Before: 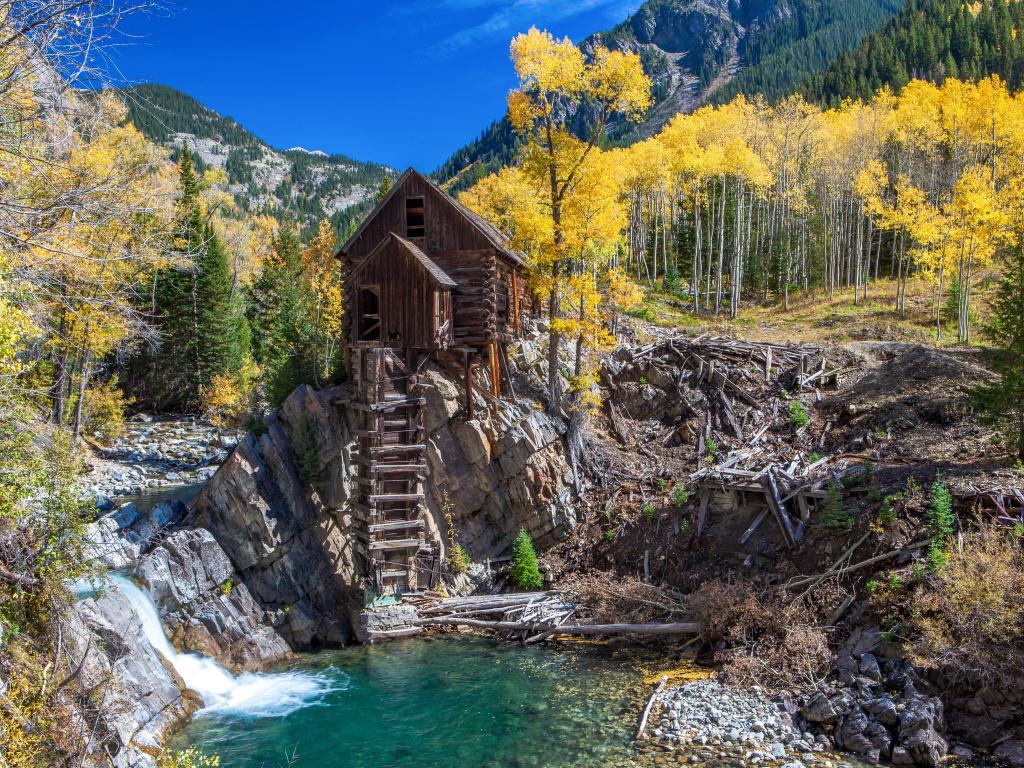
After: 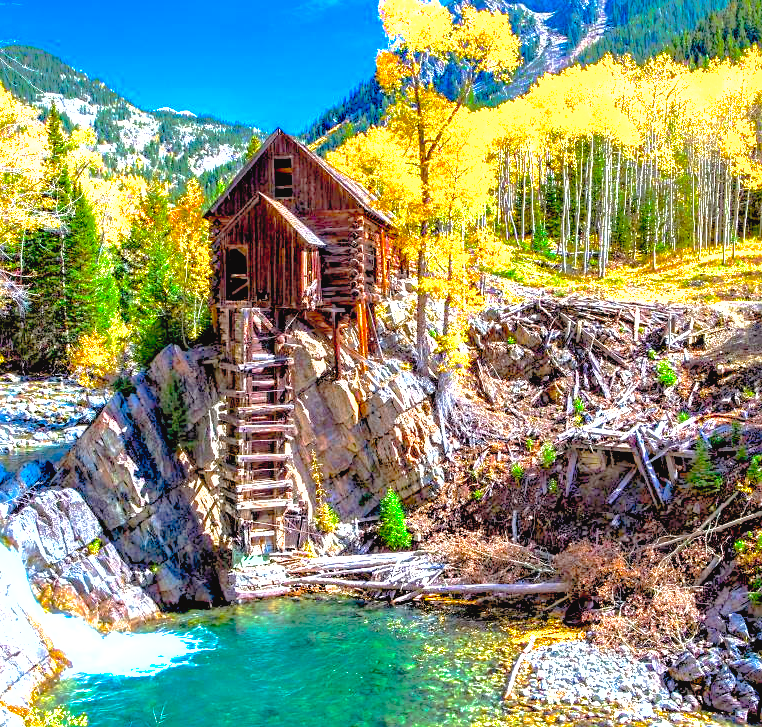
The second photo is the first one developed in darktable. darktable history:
crop and rotate: left 12.931%, top 5.301%, right 12.565%
exposure: black level correction 0.01, exposure 1 EV, compensate highlight preservation false
shadows and highlights: shadows 60.07, highlights -59.84
tone curve: curves: ch0 [(0.024, 0) (0.075, 0.034) (0.145, 0.098) (0.257, 0.259) (0.408, 0.45) (0.611, 0.64) (0.81, 0.857) (1, 1)]; ch1 [(0, 0) (0.287, 0.198) (0.501, 0.506) (0.56, 0.57) (0.712, 0.777) (0.976, 0.992)]; ch2 [(0, 0) (0.5, 0.5) (0.523, 0.552) (0.59, 0.603) (0.681, 0.754) (1, 1)], preserve colors none
color balance rgb: shadows lift › chroma 2.052%, shadows lift › hue 48.8°, global offset › luminance 0.76%, perceptual saturation grading › global saturation 25.816%, global vibrance 20%
contrast brightness saturation: contrast 0.065, brightness 0.171, saturation 0.396
sharpen: amount 0.209
levels: levels [0.062, 0.494, 0.925]
